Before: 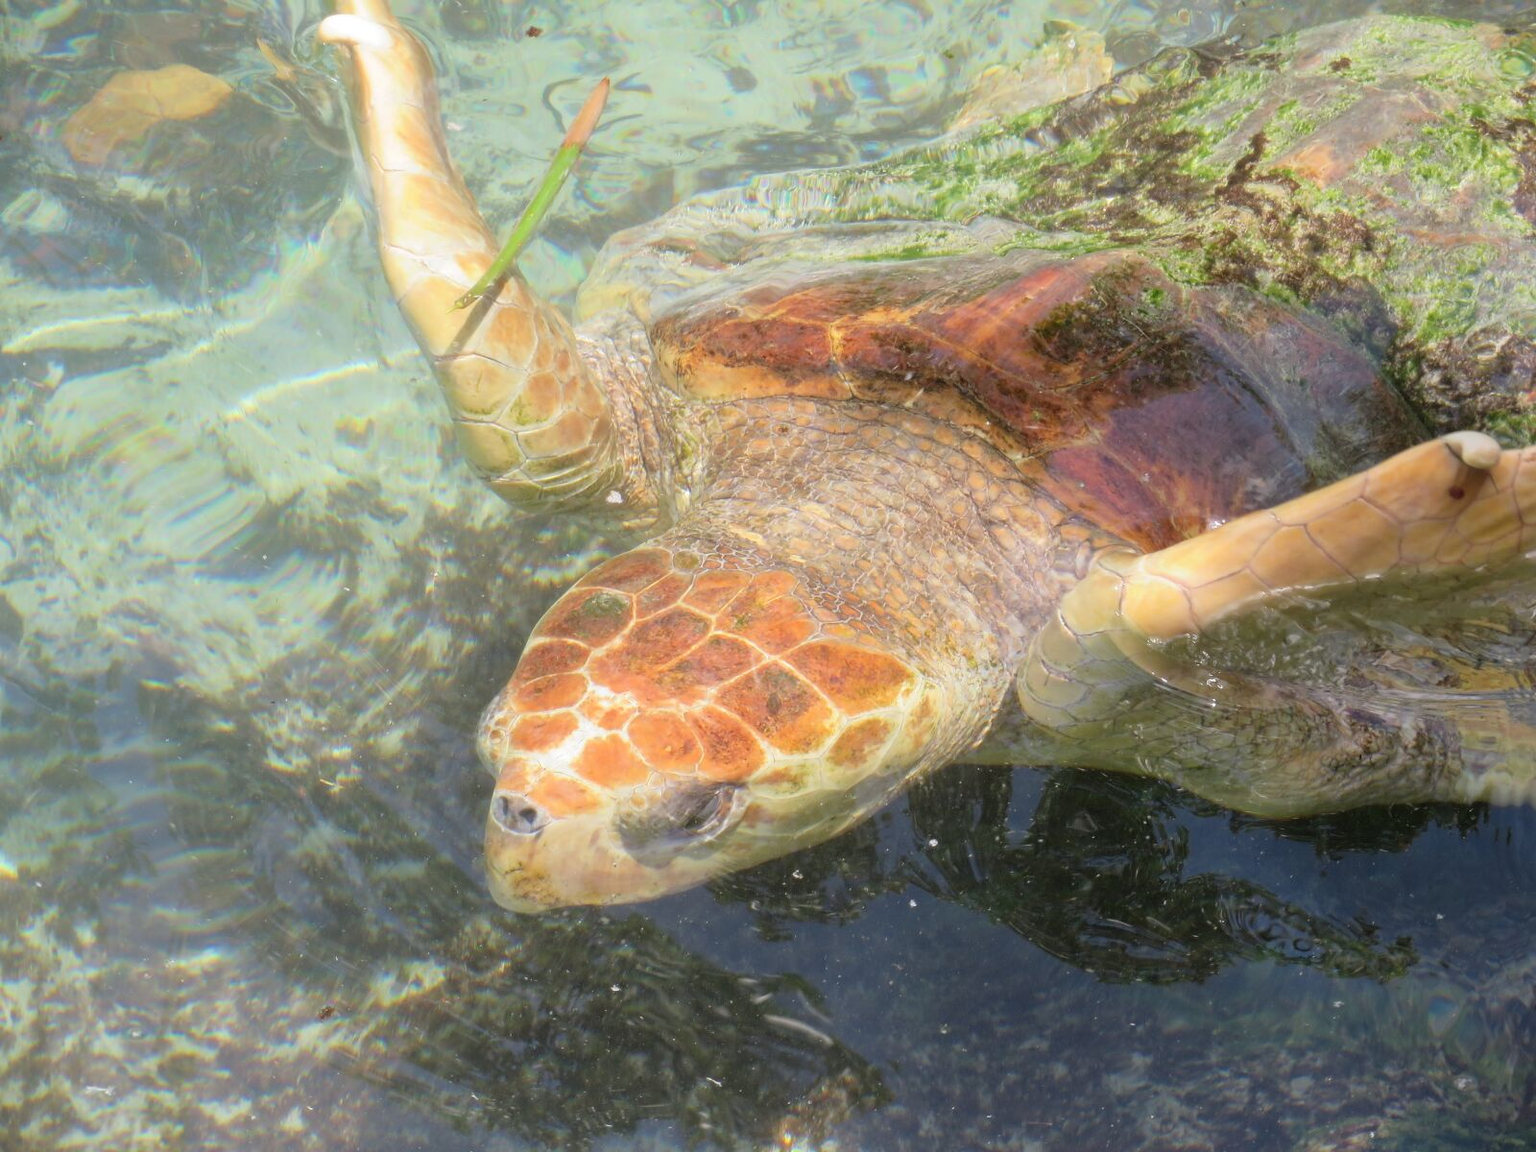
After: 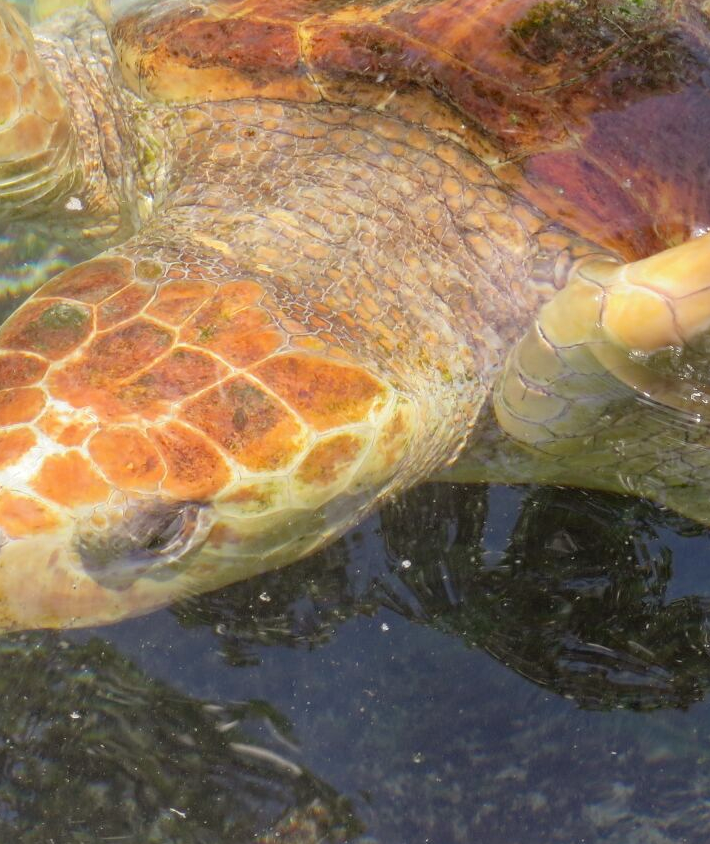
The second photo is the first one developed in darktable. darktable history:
shadows and highlights: shadows 25, highlights -25
color correction: highlights a* -0.95, highlights b* 4.5, shadows a* 3.55
crop: left 35.432%, top 26.233%, right 20.145%, bottom 3.432%
haze removal: compatibility mode true, adaptive false
